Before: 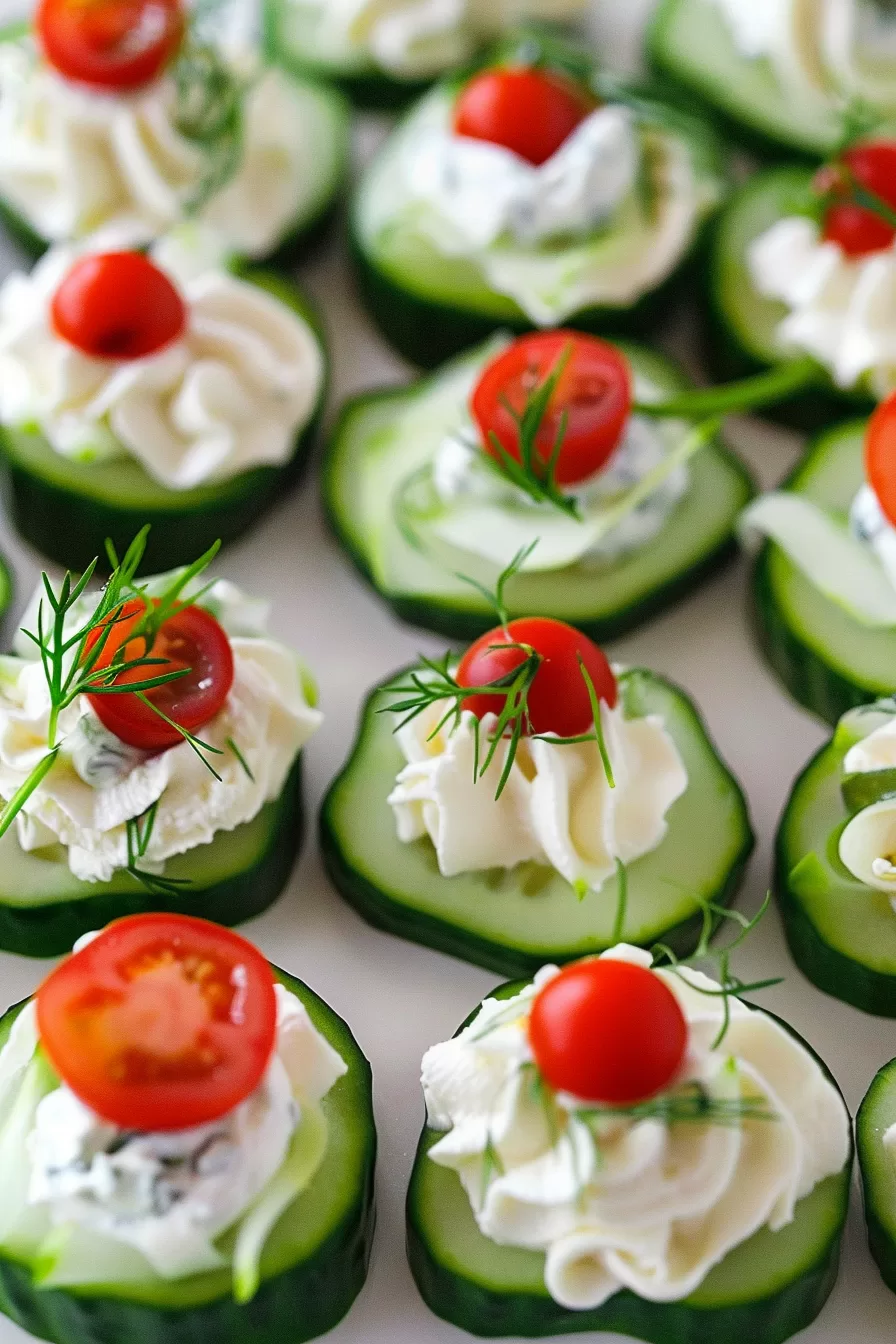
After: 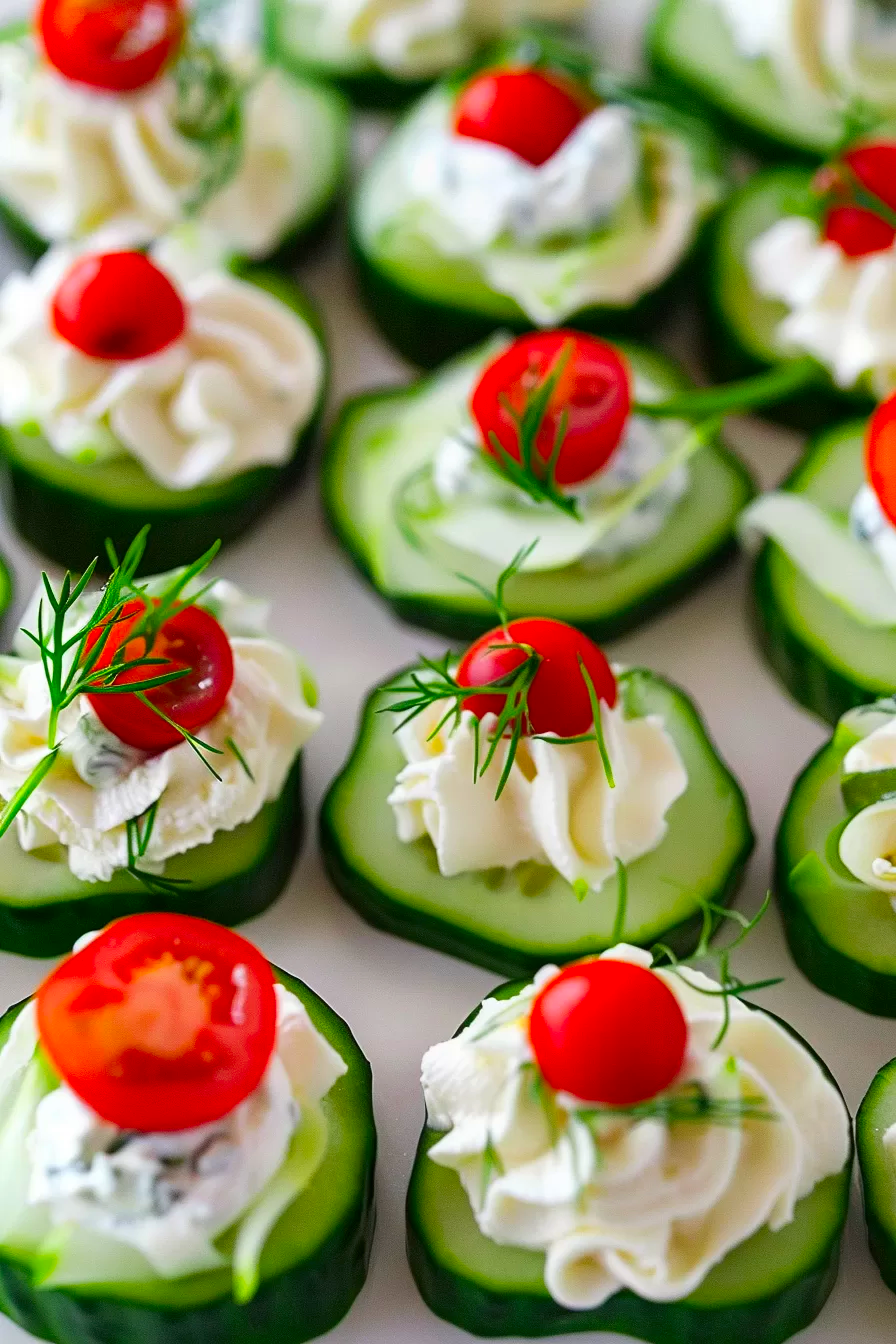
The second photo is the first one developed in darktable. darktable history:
contrast brightness saturation: brightness -0.017, saturation 0.34
